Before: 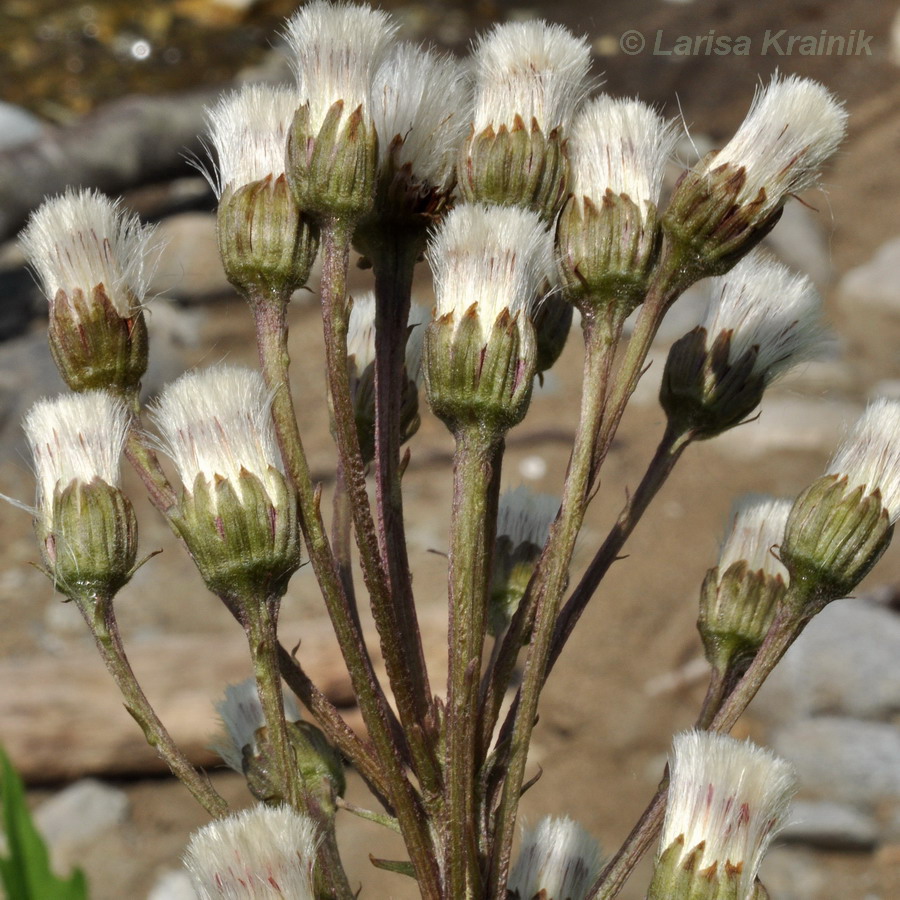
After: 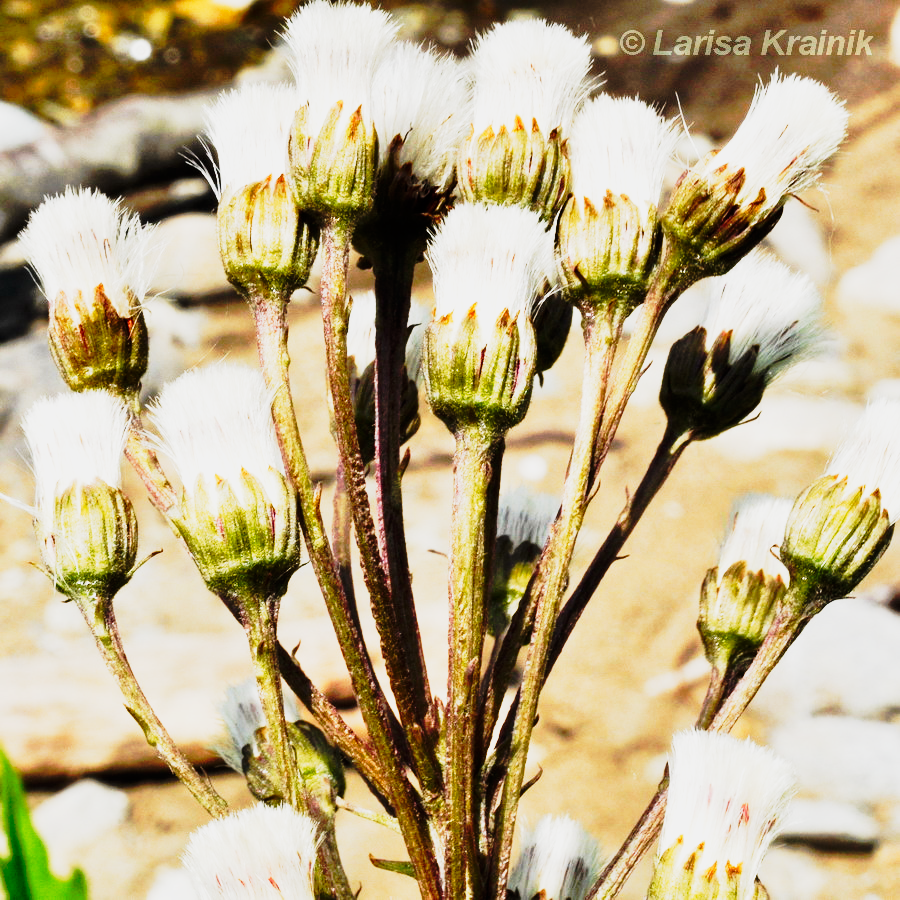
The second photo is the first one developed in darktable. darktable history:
local contrast: mode bilateral grid, contrast 16, coarseness 37, detail 104%, midtone range 0.2
tone curve: curves: ch0 [(0, 0) (0.081, 0.044) (0.192, 0.125) (0.283, 0.238) (0.416, 0.449) (0.495, 0.524) (0.661, 0.756) (0.788, 0.87) (1, 0.951)]; ch1 [(0, 0) (0.161, 0.092) (0.35, 0.33) (0.392, 0.392) (0.427, 0.426) (0.479, 0.472) (0.505, 0.497) (0.521, 0.524) (0.567, 0.56) (0.583, 0.592) (0.625, 0.627) (0.678, 0.733) (1, 1)]; ch2 [(0, 0) (0.346, 0.362) (0.404, 0.427) (0.502, 0.499) (0.531, 0.523) (0.544, 0.561) (0.58, 0.59) (0.629, 0.642) (0.717, 0.678) (1, 1)], preserve colors none
base curve: curves: ch0 [(0, 0) (0.007, 0.004) (0.027, 0.03) (0.046, 0.07) (0.207, 0.54) (0.442, 0.872) (0.673, 0.972) (1, 1)], preserve colors none
